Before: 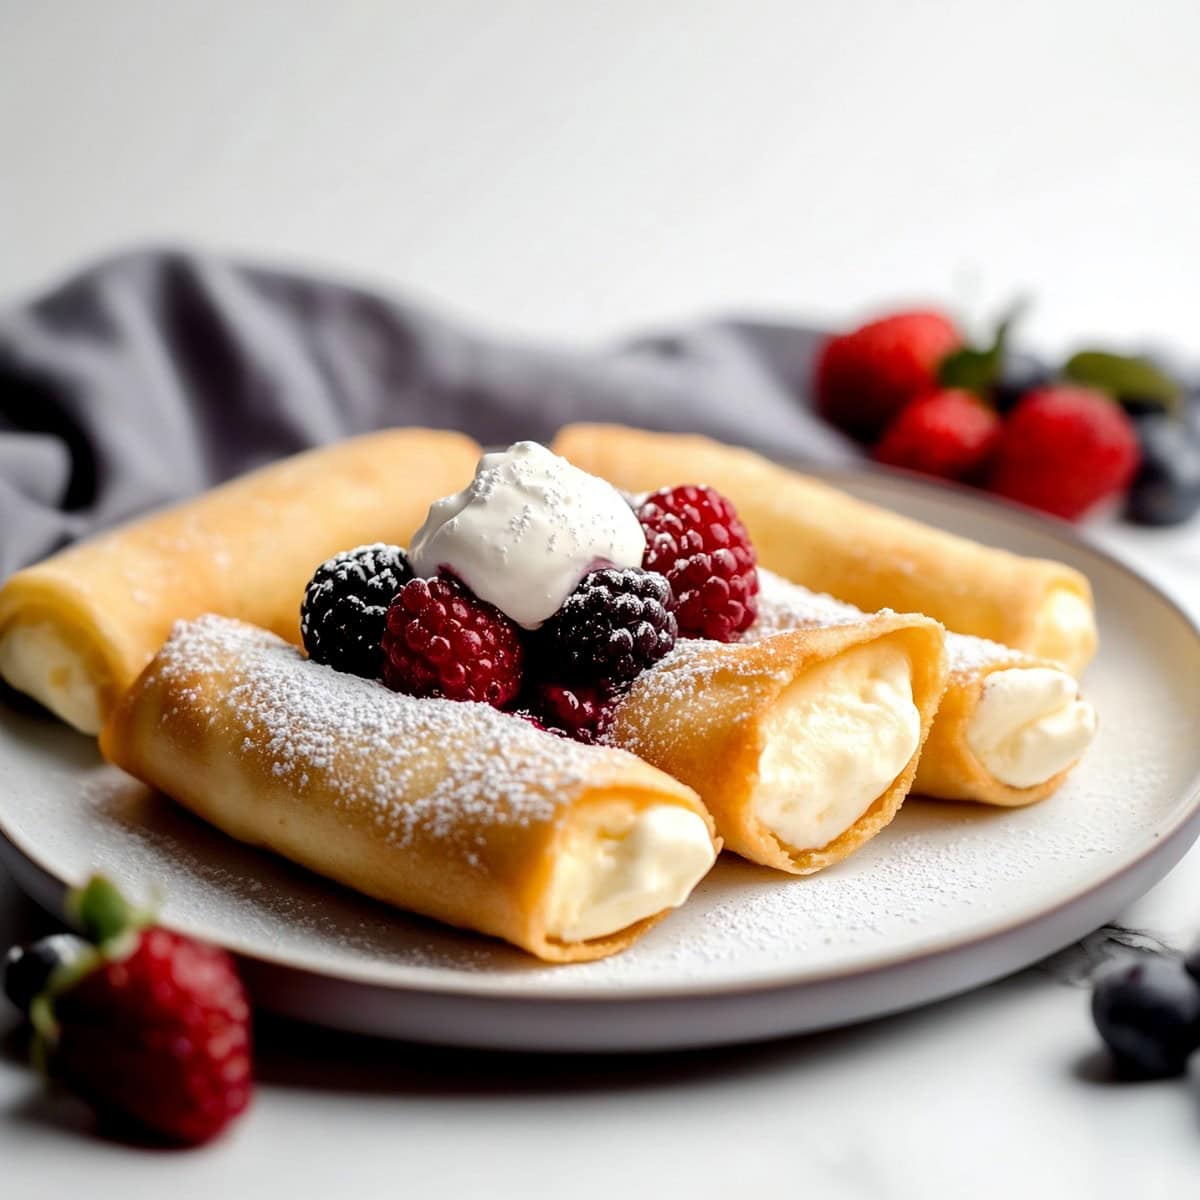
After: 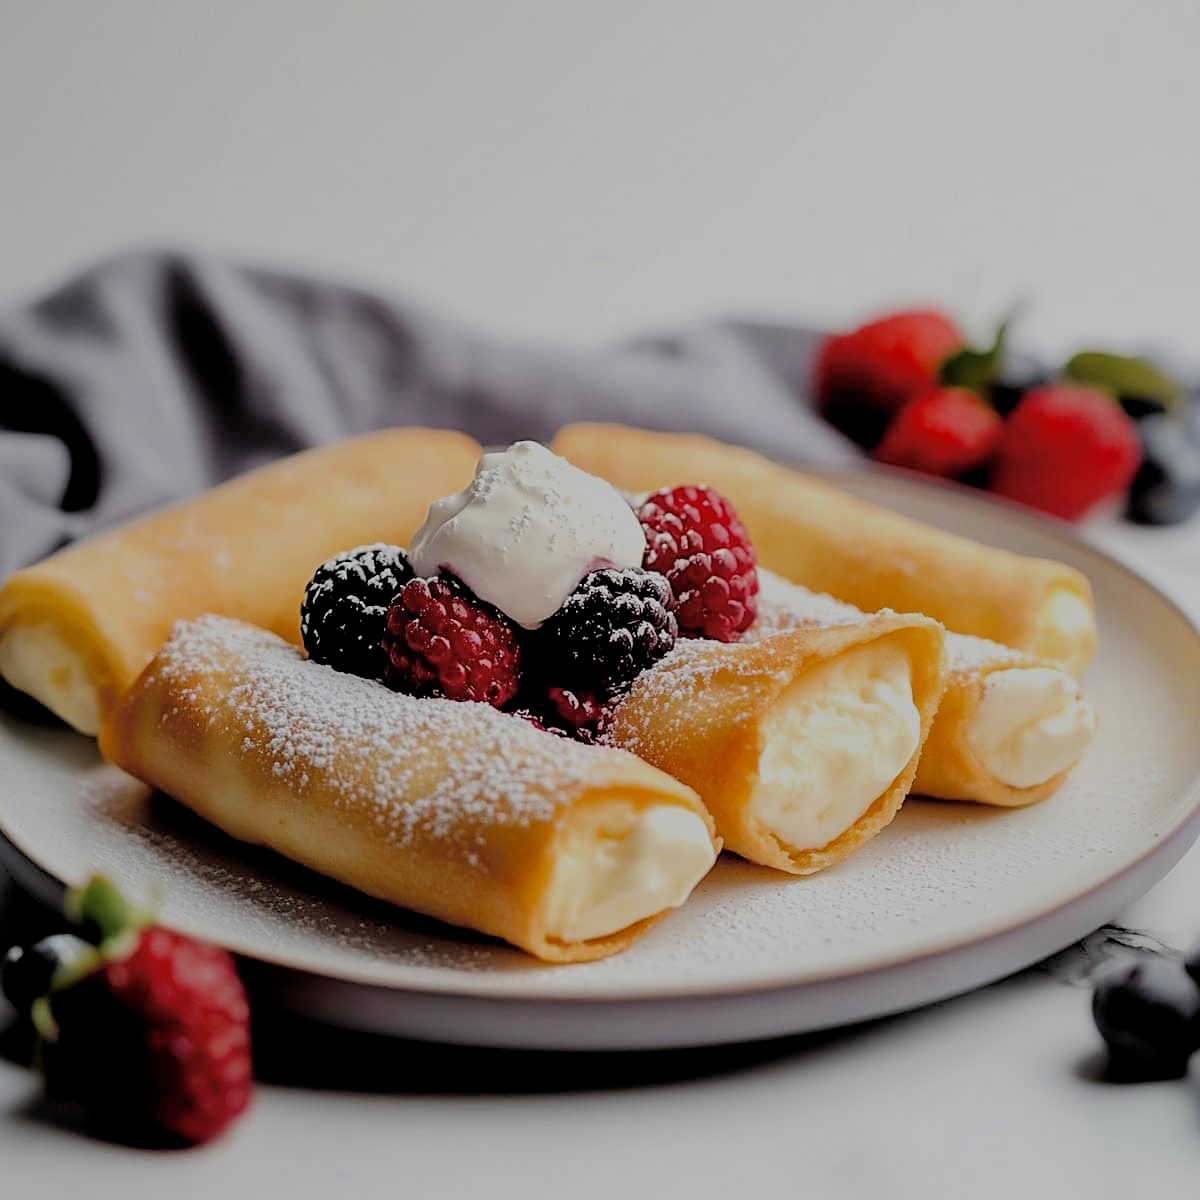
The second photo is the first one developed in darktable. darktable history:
tone equalizer: on, module defaults
sharpen: on, module defaults
filmic rgb: middle gray luminance 3.21%, black relative exposure -6.01 EV, white relative exposure 6.37 EV, dynamic range scaling 22.35%, target black luminance 0%, hardness 2.28, latitude 46.19%, contrast 0.775, highlights saturation mix 99.69%, shadows ↔ highlights balance 0.219%
